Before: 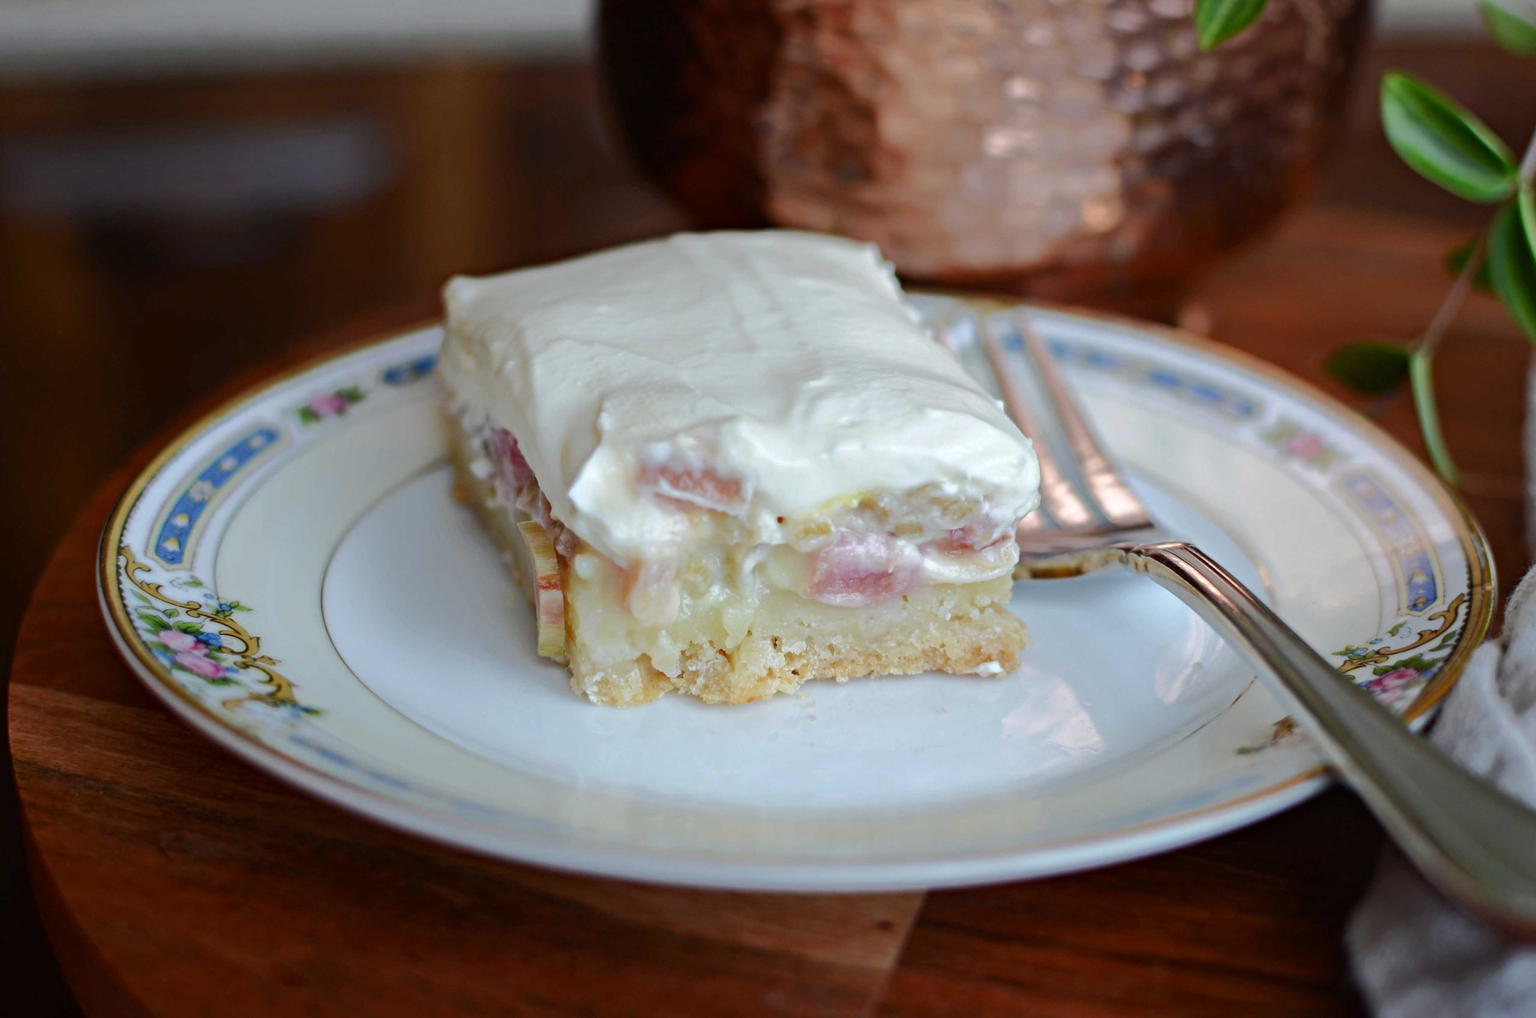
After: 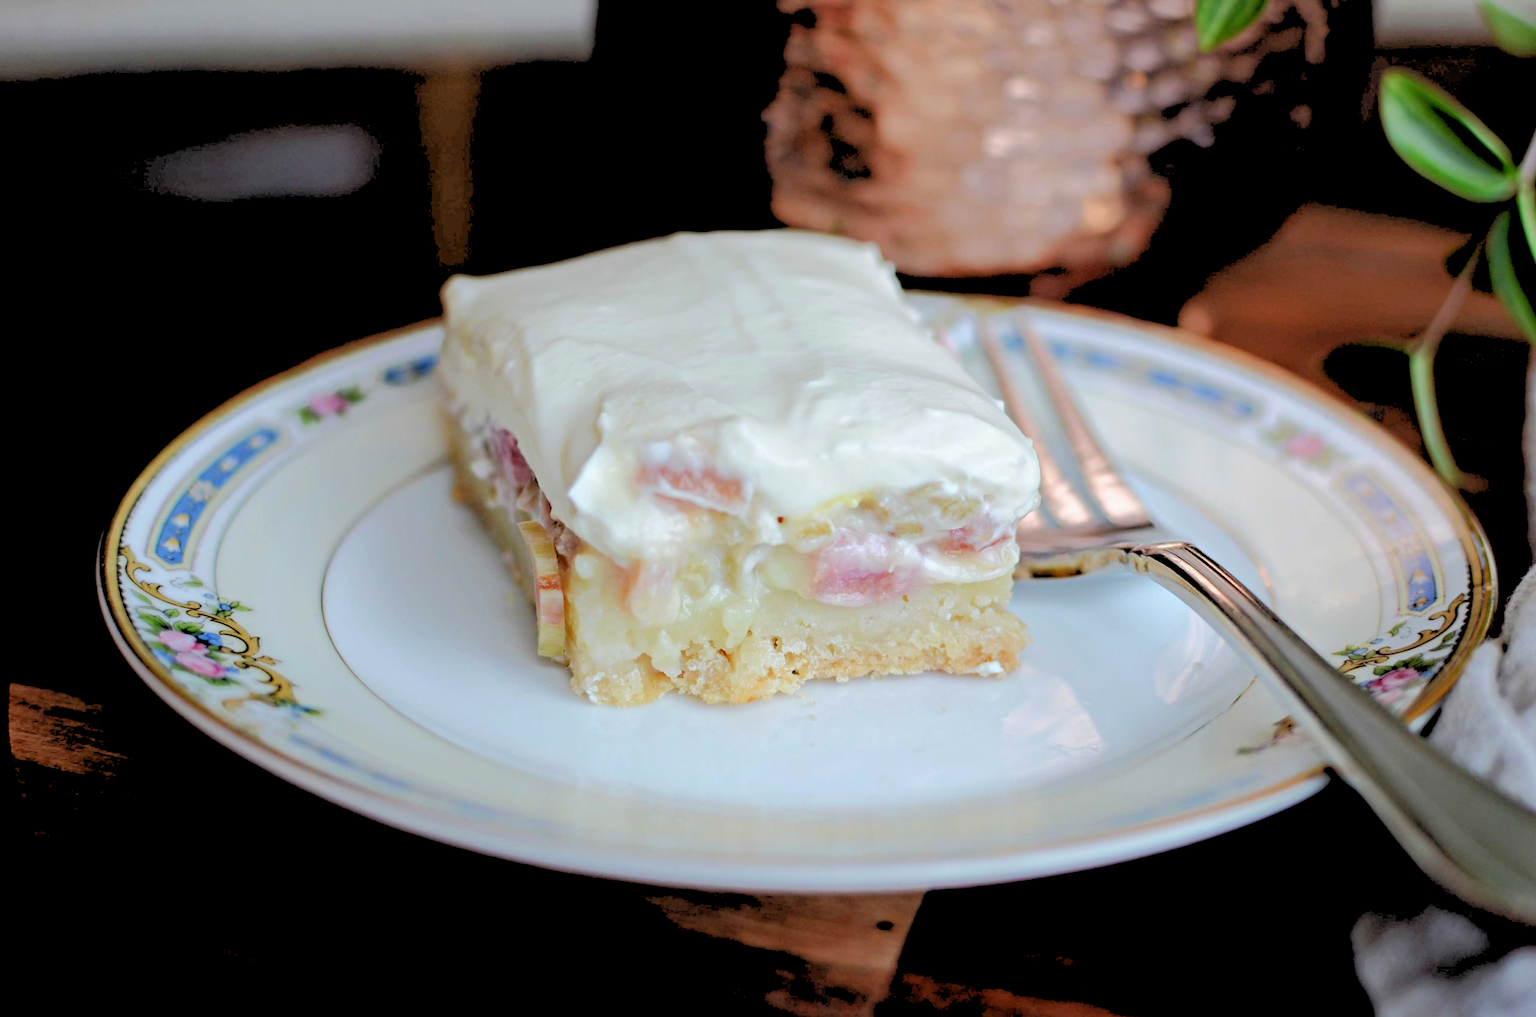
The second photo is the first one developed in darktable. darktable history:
exposure: exposure -0.116 EV, compensate exposure bias true, compensate highlight preservation false
rgb levels: levels [[0.027, 0.429, 0.996], [0, 0.5, 1], [0, 0.5, 1]]
